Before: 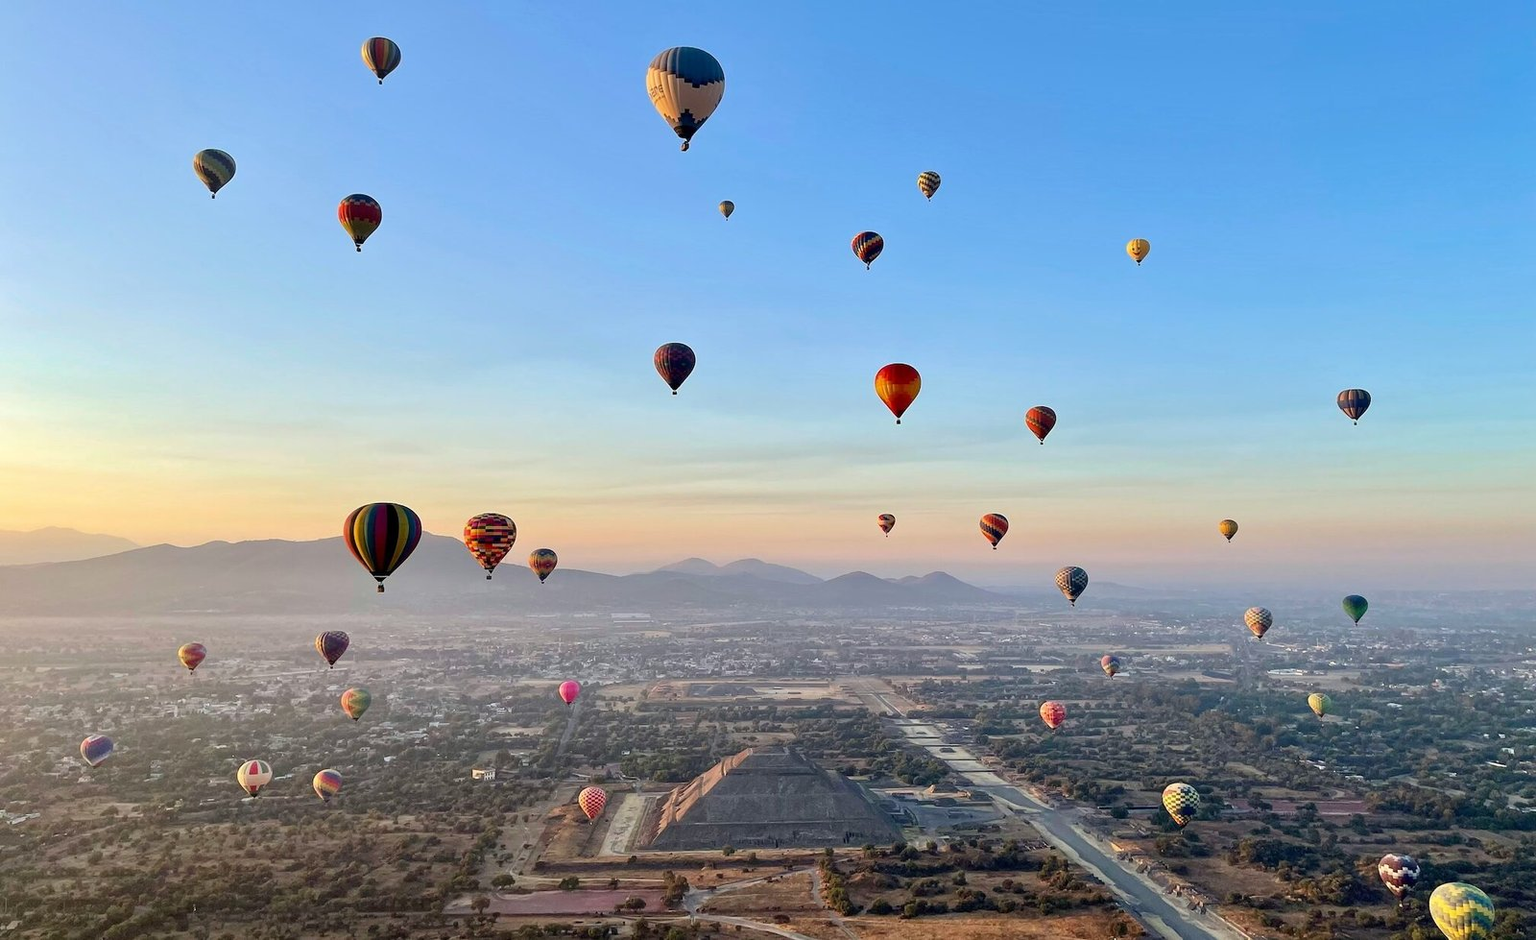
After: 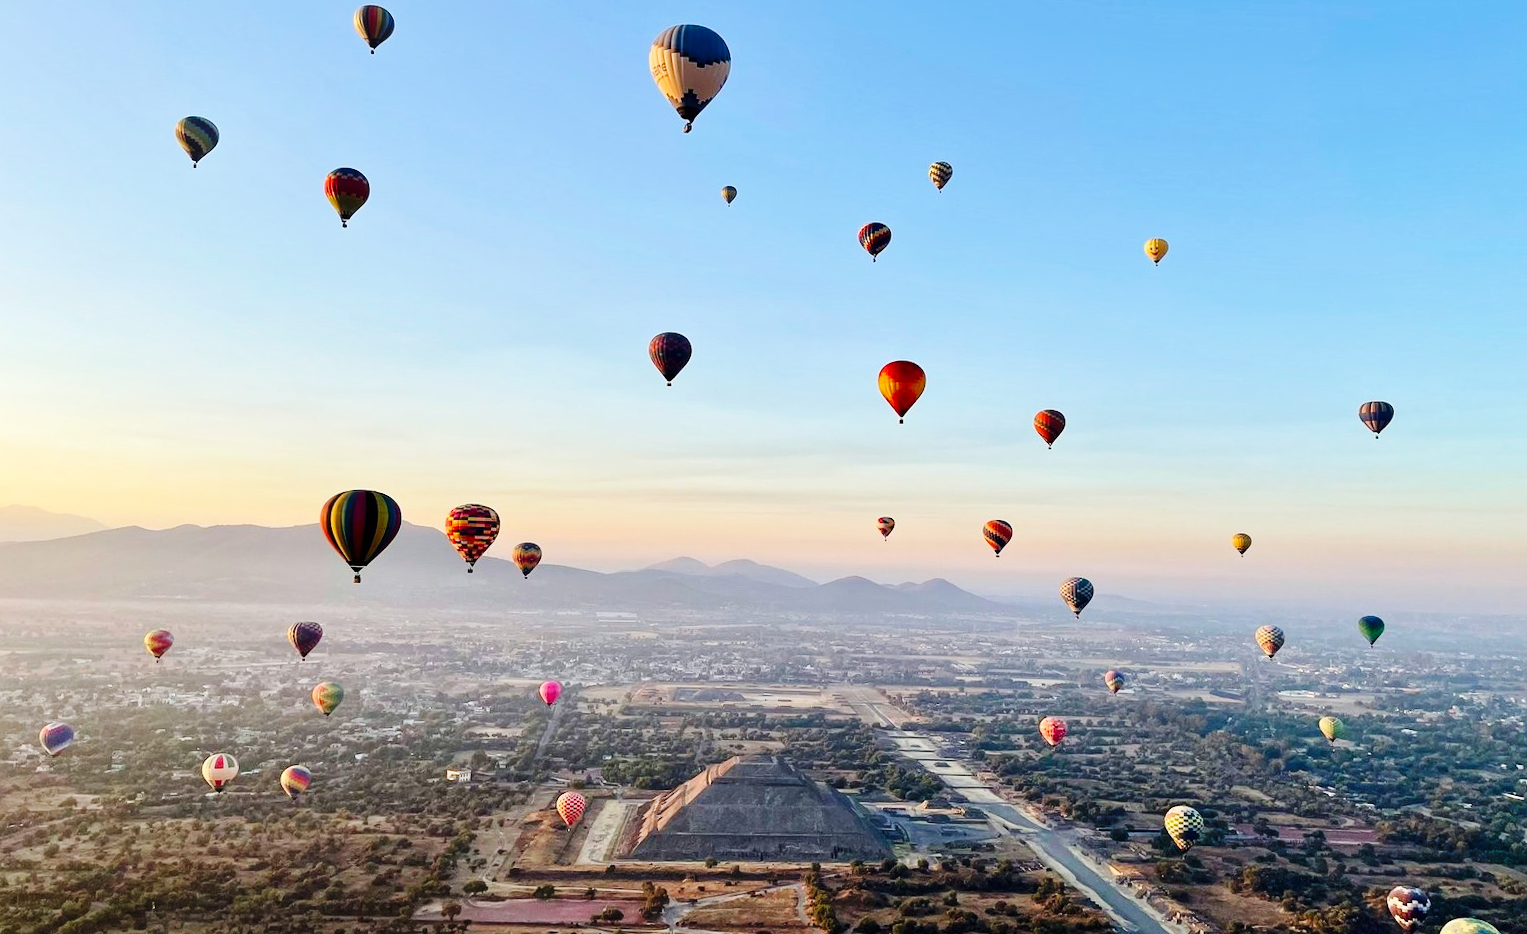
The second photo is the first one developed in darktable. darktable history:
crop and rotate: angle -1.69°
color balance rgb: global vibrance 6.81%, saturation formula JzAzBz (2021)
base curve: curves: ch0 [(0, 0) (0.036, 0.025) (0.121, 0.166) (0.206, 0.329) (0.605, 0.79) (1, 1)], preserve colors none
